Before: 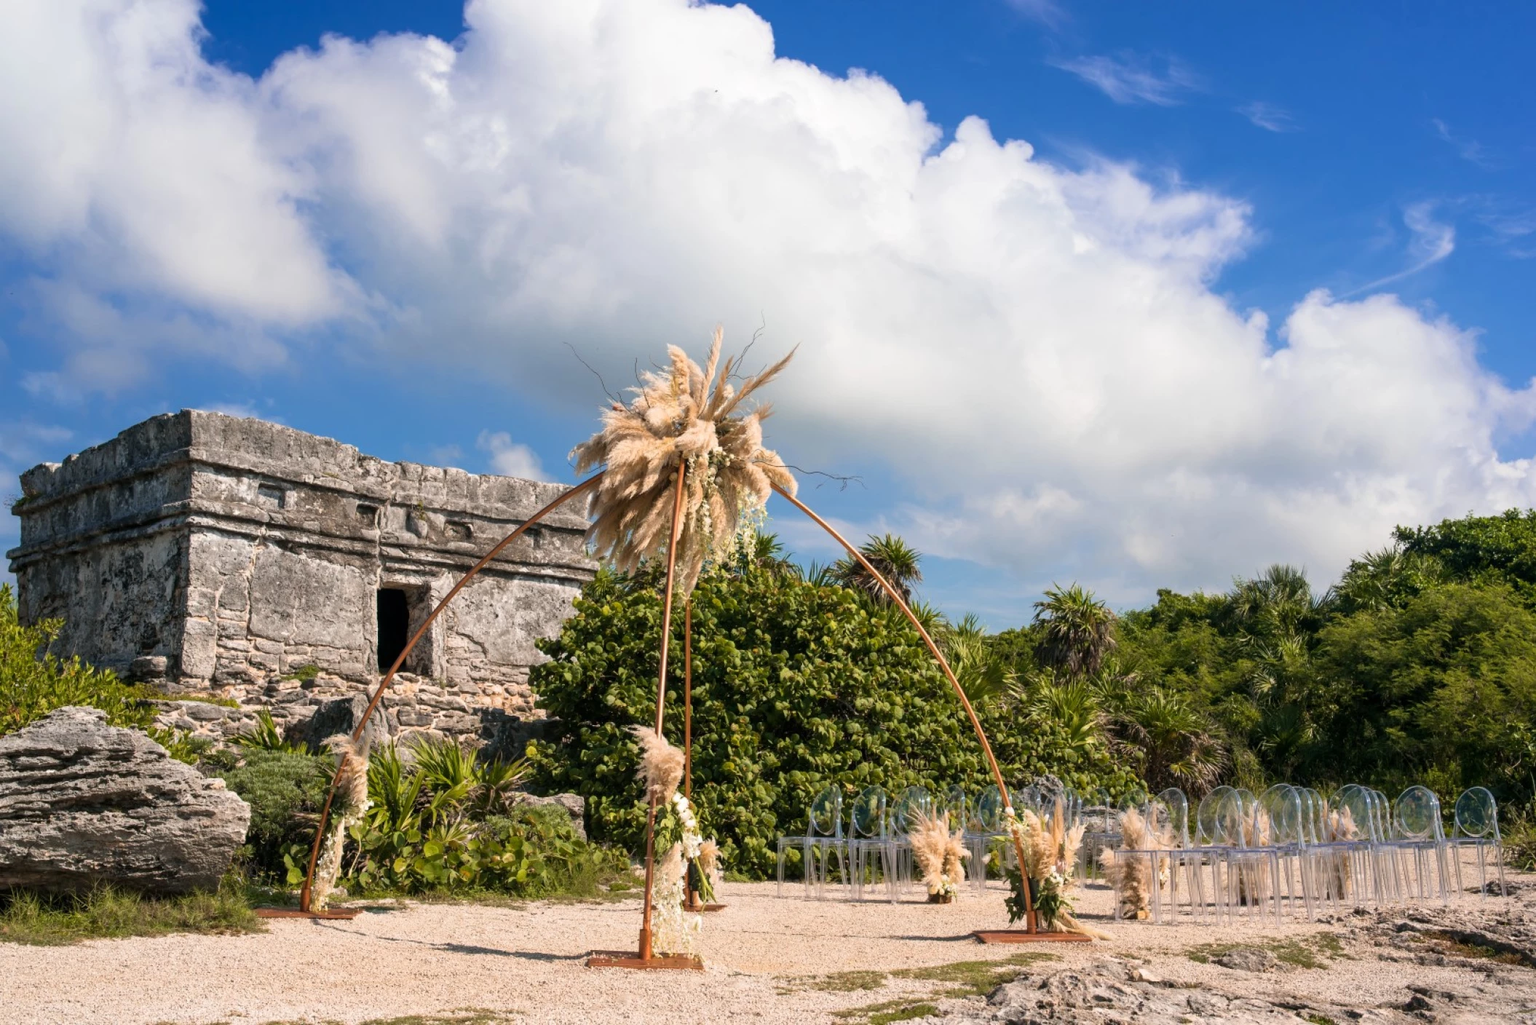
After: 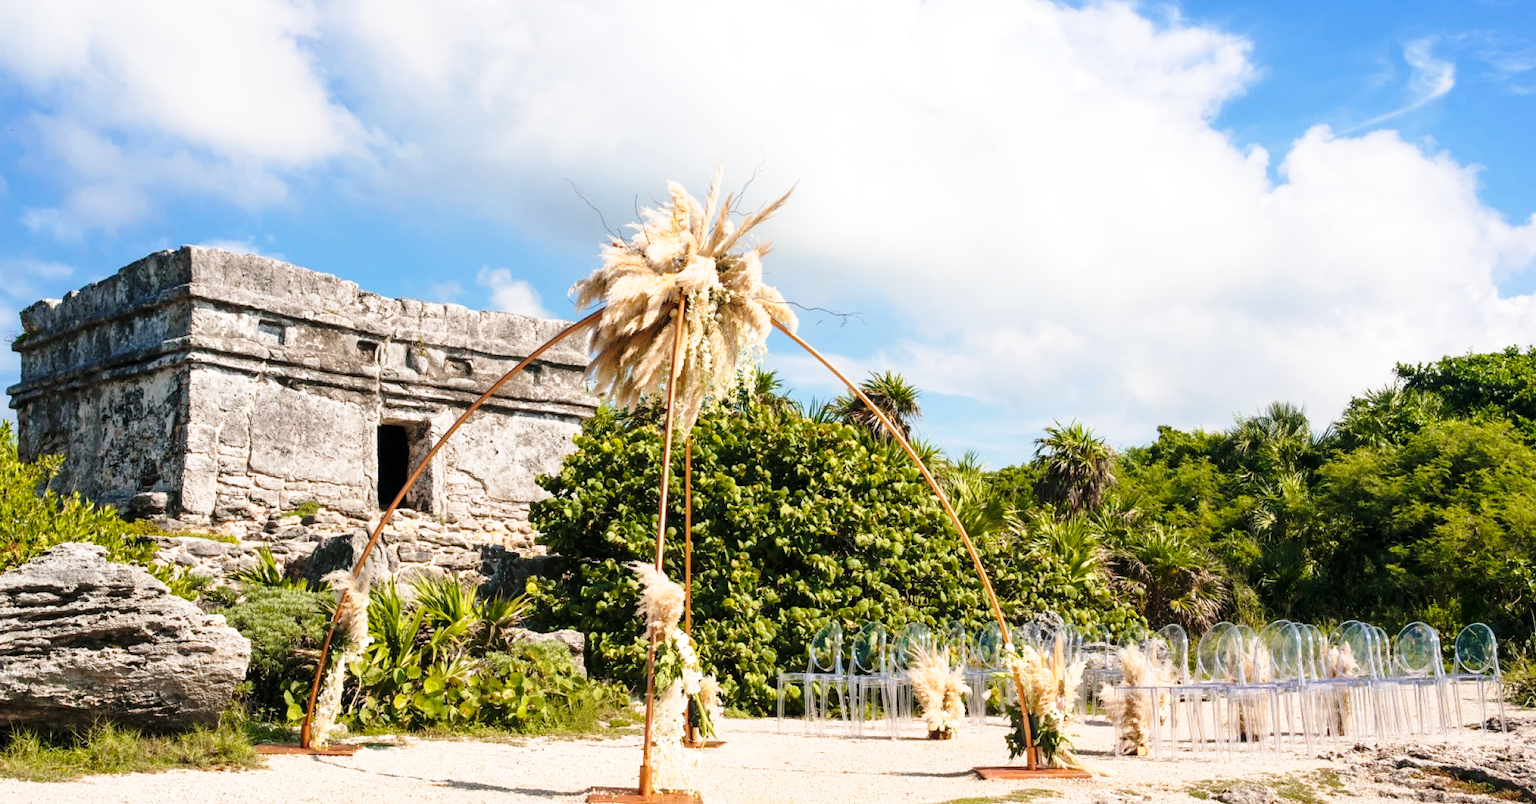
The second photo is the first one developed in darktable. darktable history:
crop and rotate: top 15.997%, bottom 5.47%
base curve: curves: ch0 [(0, 0) (0.028, 0.03) (0.121, 0.232) (0.46, 0.748) (0.859, 0.968) (1, 1)], preserve colors none
exposure: exposure 0.202 EV, compensate highlight preservation false
